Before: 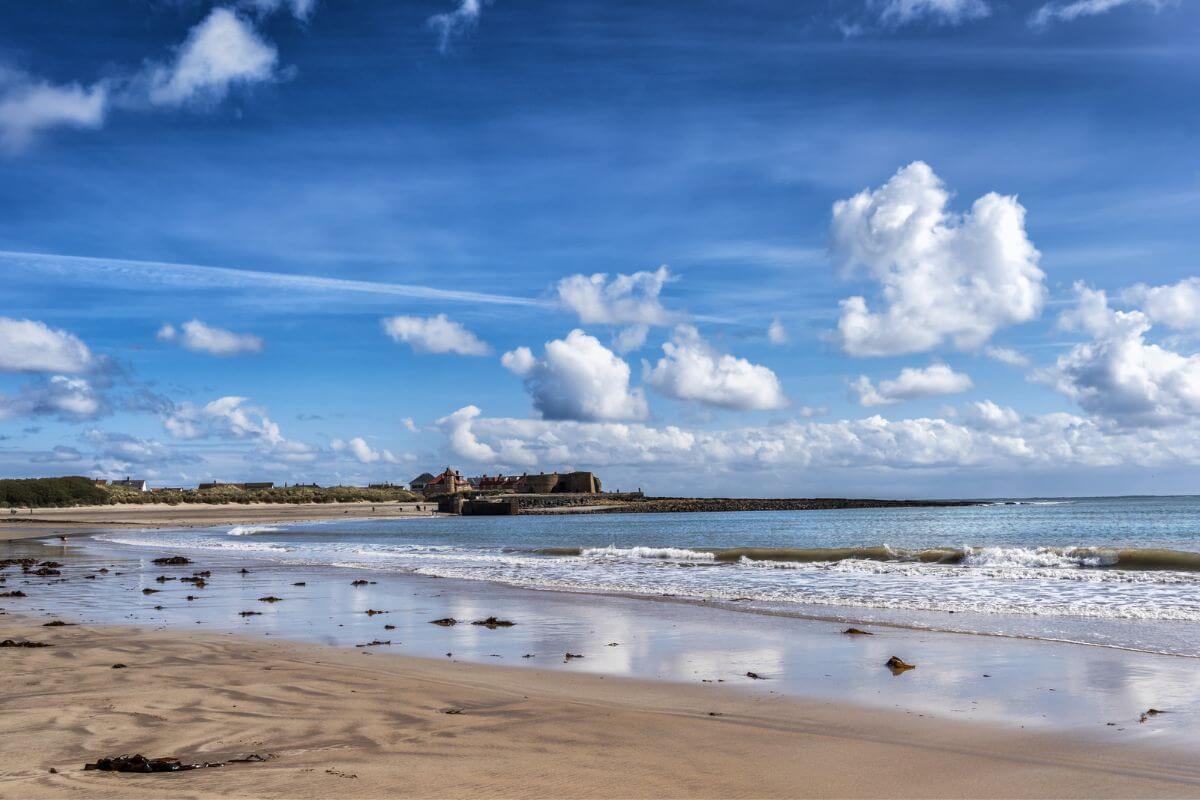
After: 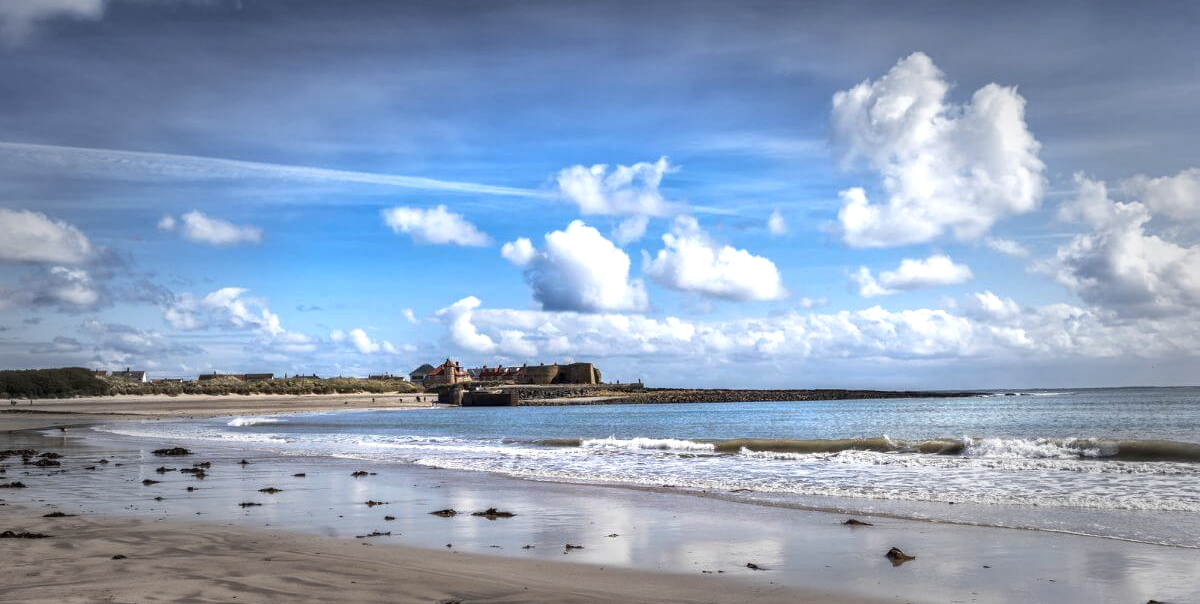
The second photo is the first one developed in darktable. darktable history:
crop: top 13.703%, bottom 10.795%
exposure: exposure 0.6 EV, compensate exposure bias true, compensate highlight preservation false
vignetting: fall-off start 49.09%, automatic ratio true, width/height ratio 1.289, unbound false
